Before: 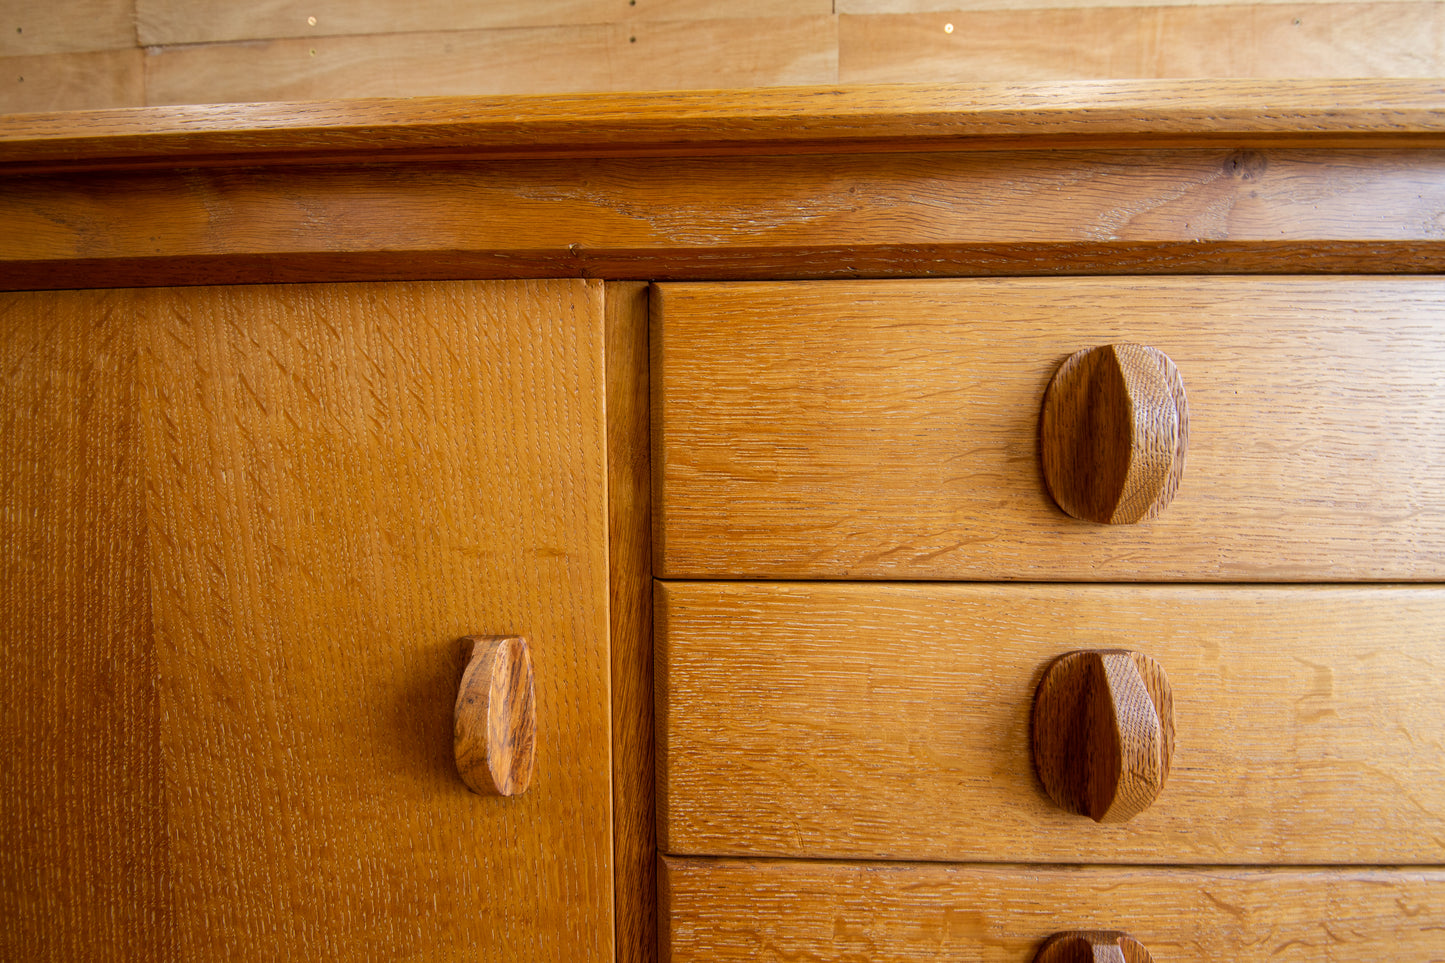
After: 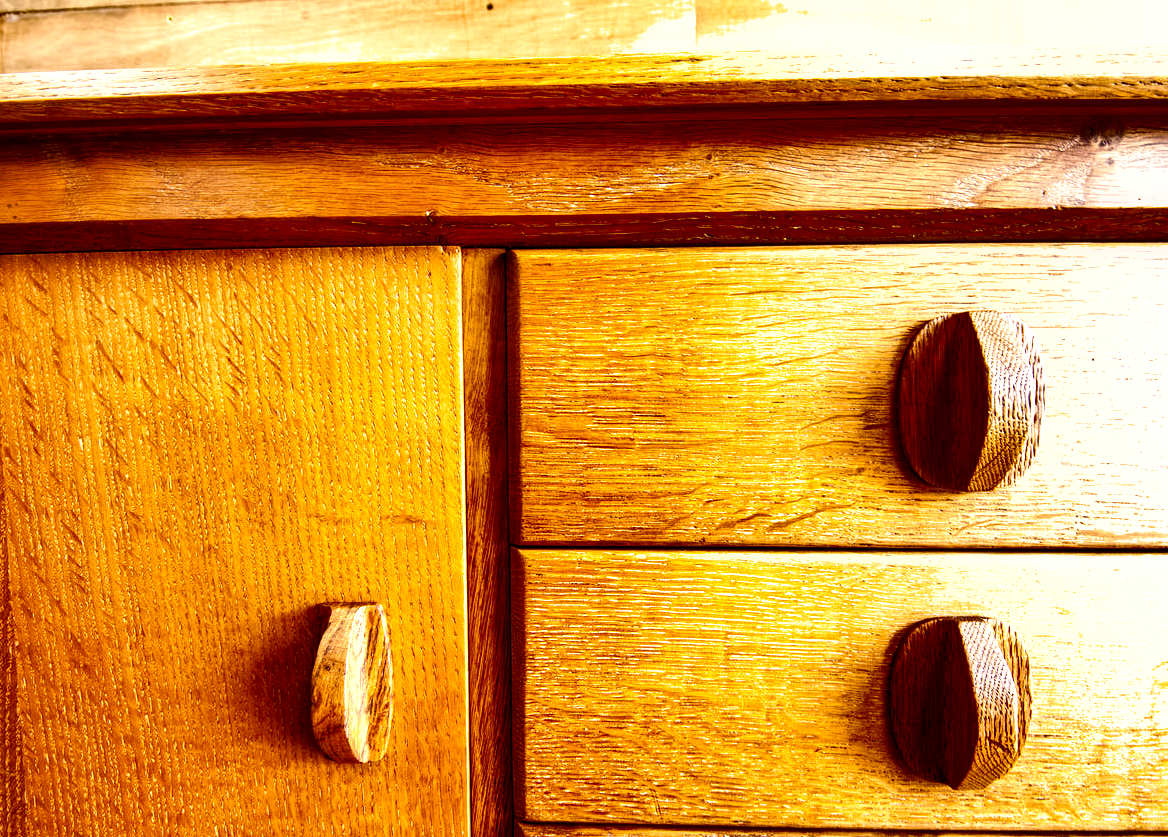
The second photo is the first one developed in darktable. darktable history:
local contrast: detail 135%, midtone range 0.75
contrast equalizer: y [[0.5 ×6], [0.5 ×6], [0.5 ×6], [0 ×6], [0, 0, 0, 0.581, 0.011, 0]]
crop: left 9.929%, top 3.475%, right 9.188%, bottom 9.529%
exposure: black level correction 0, exposure 1.2 EV, compensate exposure bias true, compensate highlight preservation false
shadows and highlights: radius 108.52, shadows 44.07, highlights -67.8, low approximation 0.01, soften with gaussian
tone curve: curves: ch0 [(0, 0) (0.003, 0.009) (0.011, 0.013) (0.025, 0.019) (0.044, 0.029) (0.069, 0.04) (0.1, 0.053) (0.136, 0.08) (0.177, 0.114) (0.224, 0.151) (0.277, 0.207) (0.335, 0.267) (0.399, 0.35) (0.468, 0.442) (0.543, 0.545) (0.623, 0.656) (0.709, 0.752) (0.801, 0.843) (0.898, 0.932) (1, 1)], preserve colors none
